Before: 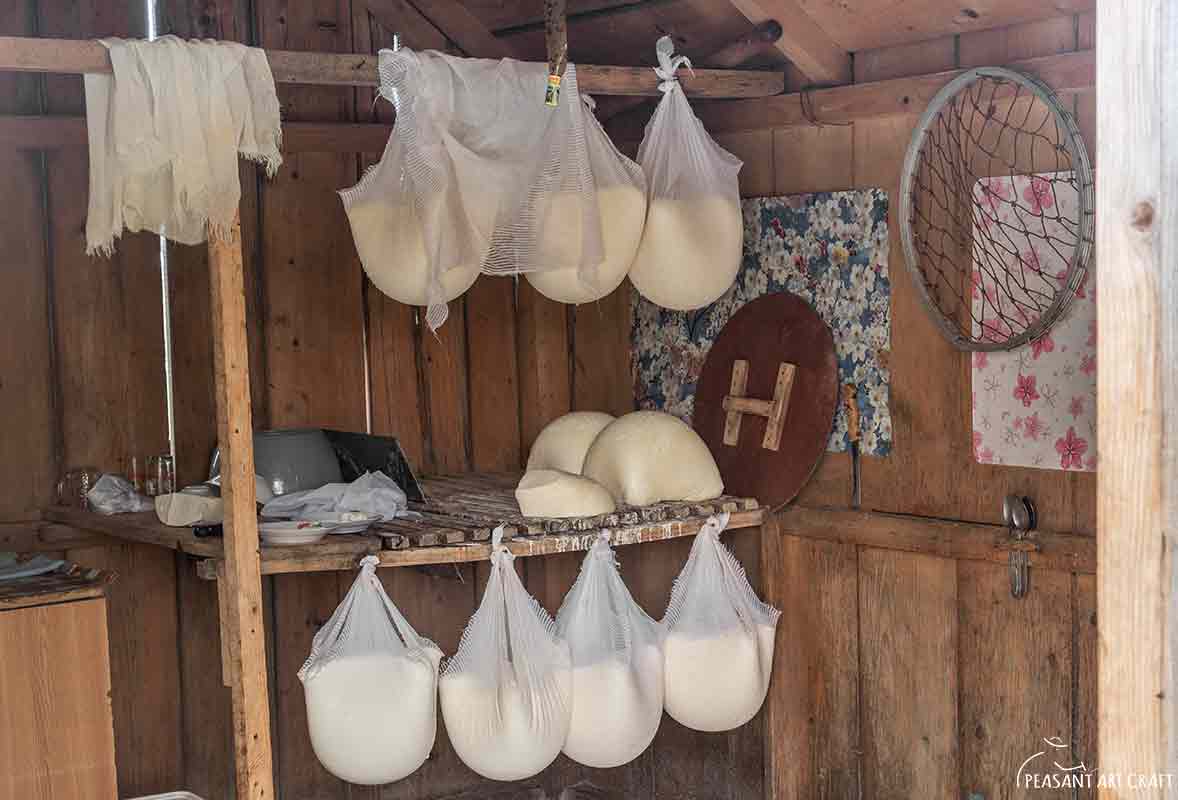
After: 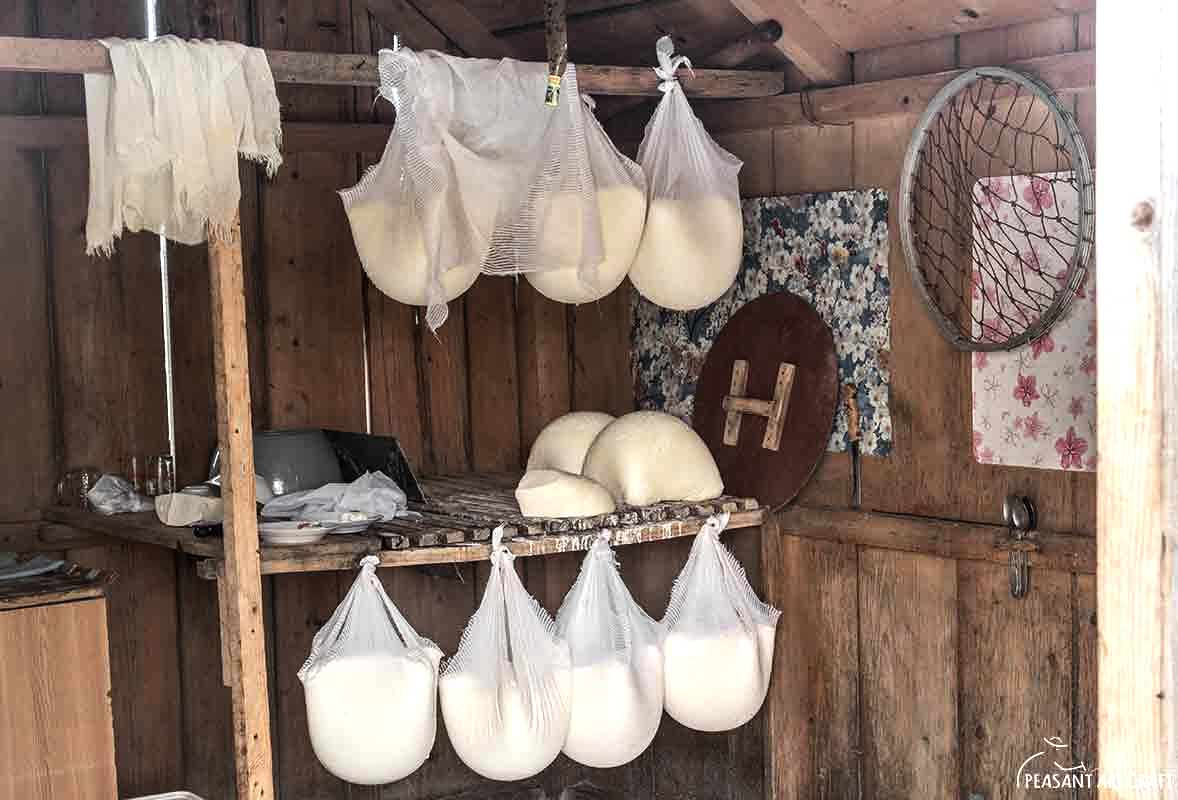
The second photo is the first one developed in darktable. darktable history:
contrast brightness saturation: saturation -0.17
tone equalizer: -8 EV -0.75 EV, -7 EV -0.7 EV, -6 EV -0.6 EV, -5 EV -0.4 EV, -3 EV 0.4 EV, -2 EV 0.6 EV, -1 EV 0.7 EV, +0 EV 0.75 EV, edges refinement/feathering 500, mask exposure compensation -1.57 EV, preserve details no
